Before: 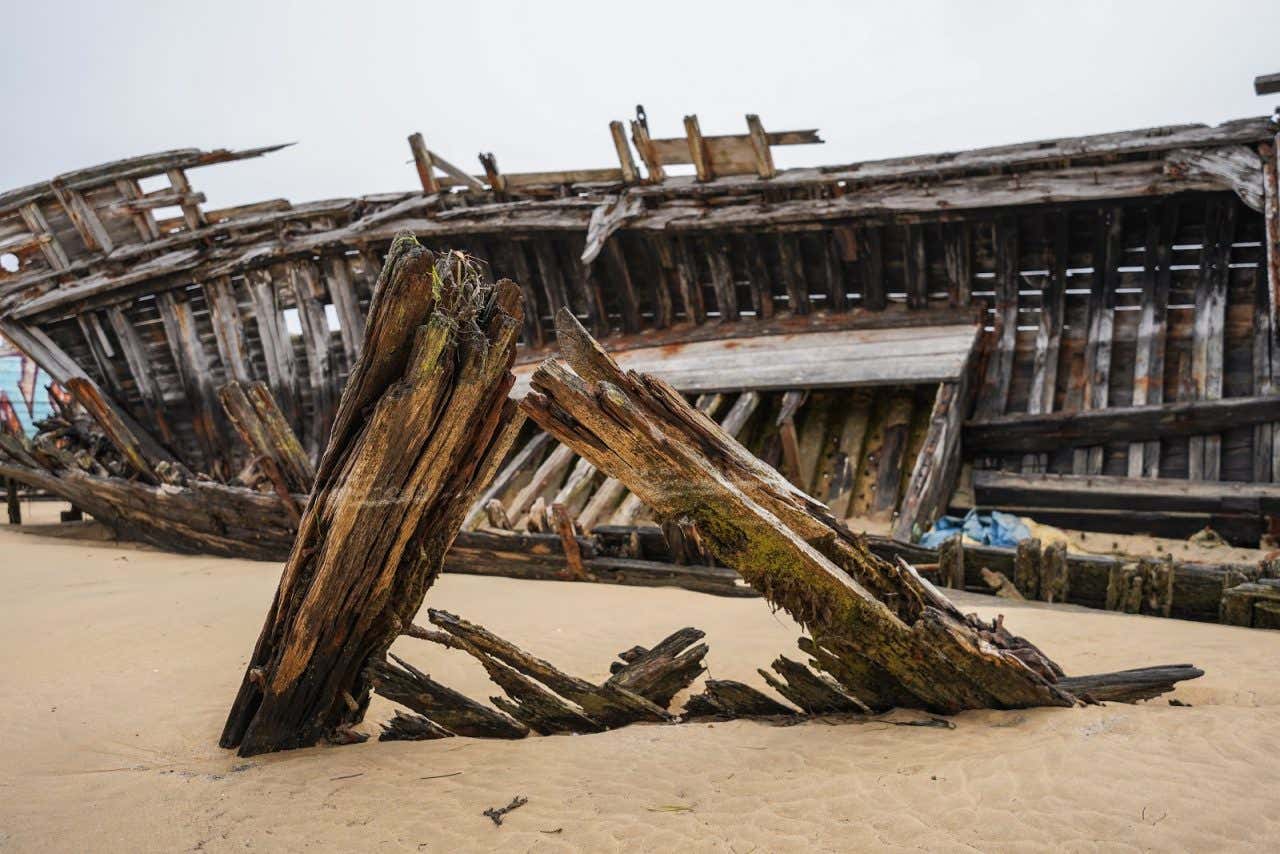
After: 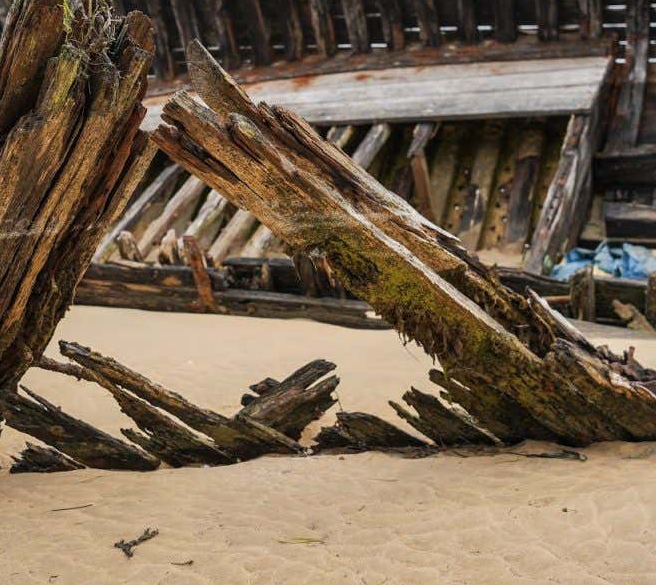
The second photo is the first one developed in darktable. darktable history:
crop and rotate: left 28.876%, top 31.417%, right 19.846%
